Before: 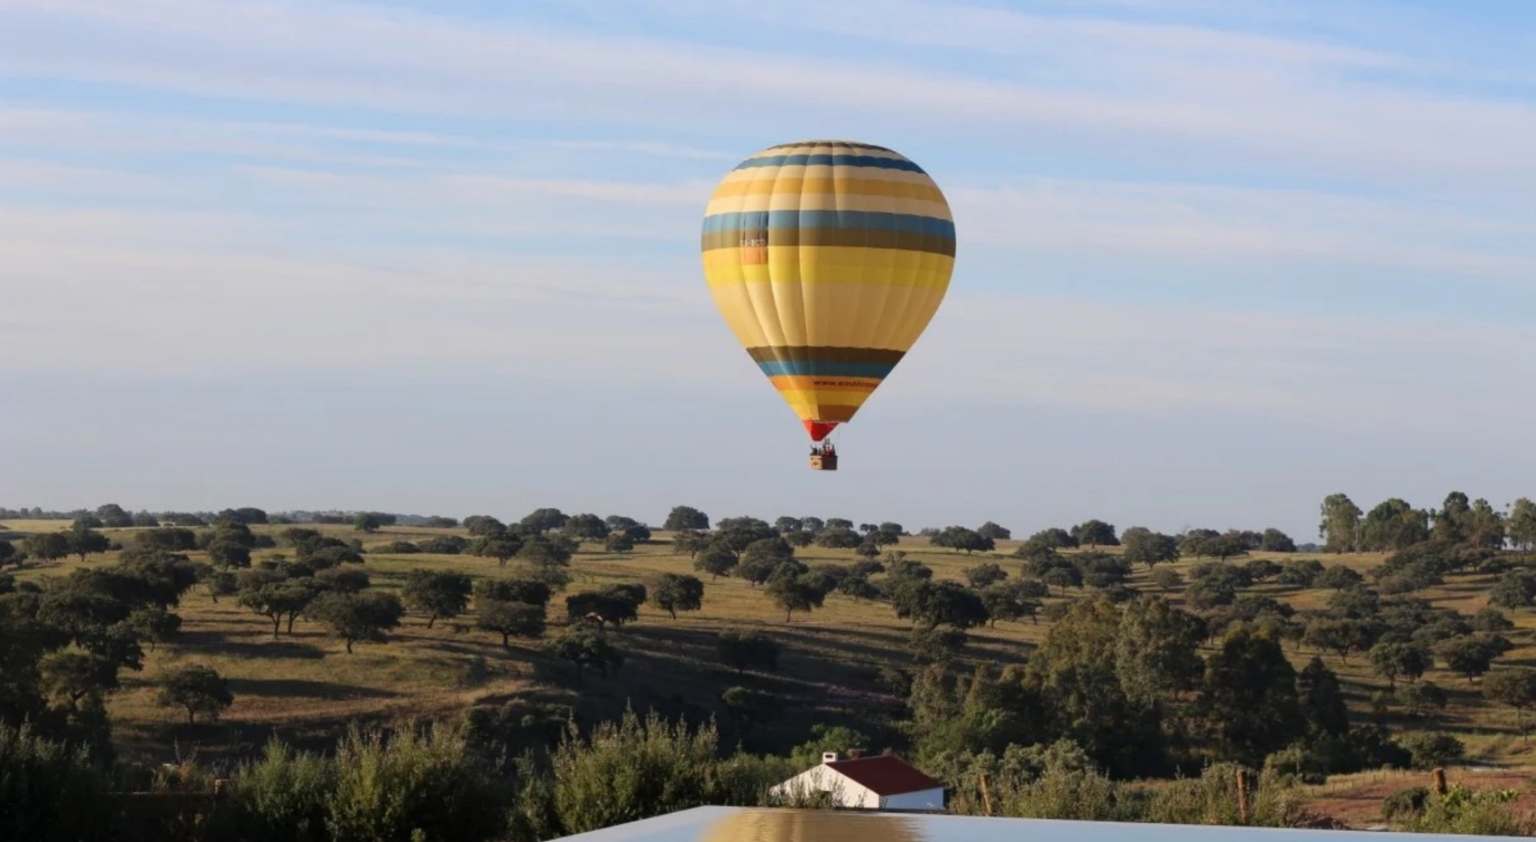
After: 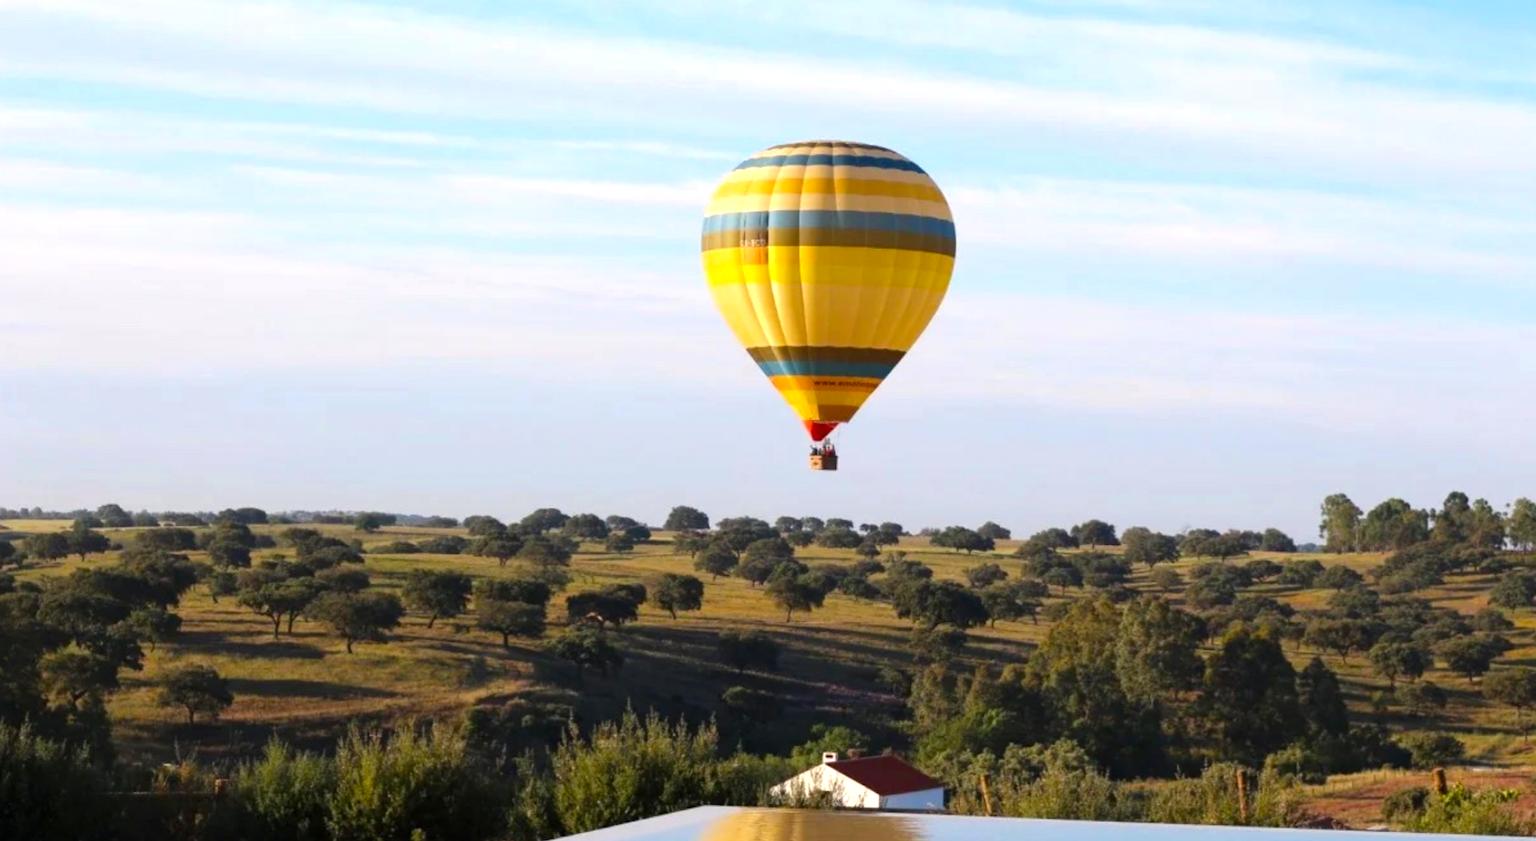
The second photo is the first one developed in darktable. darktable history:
color balance rgb: highlights gain › chroma 0.134%, highlights gain › hue 331.18°, perceptual saturation grading › global saturation 30.418%, perceptual brilliance grading › global brilliance 18.253%, global vibrance 0.26%
